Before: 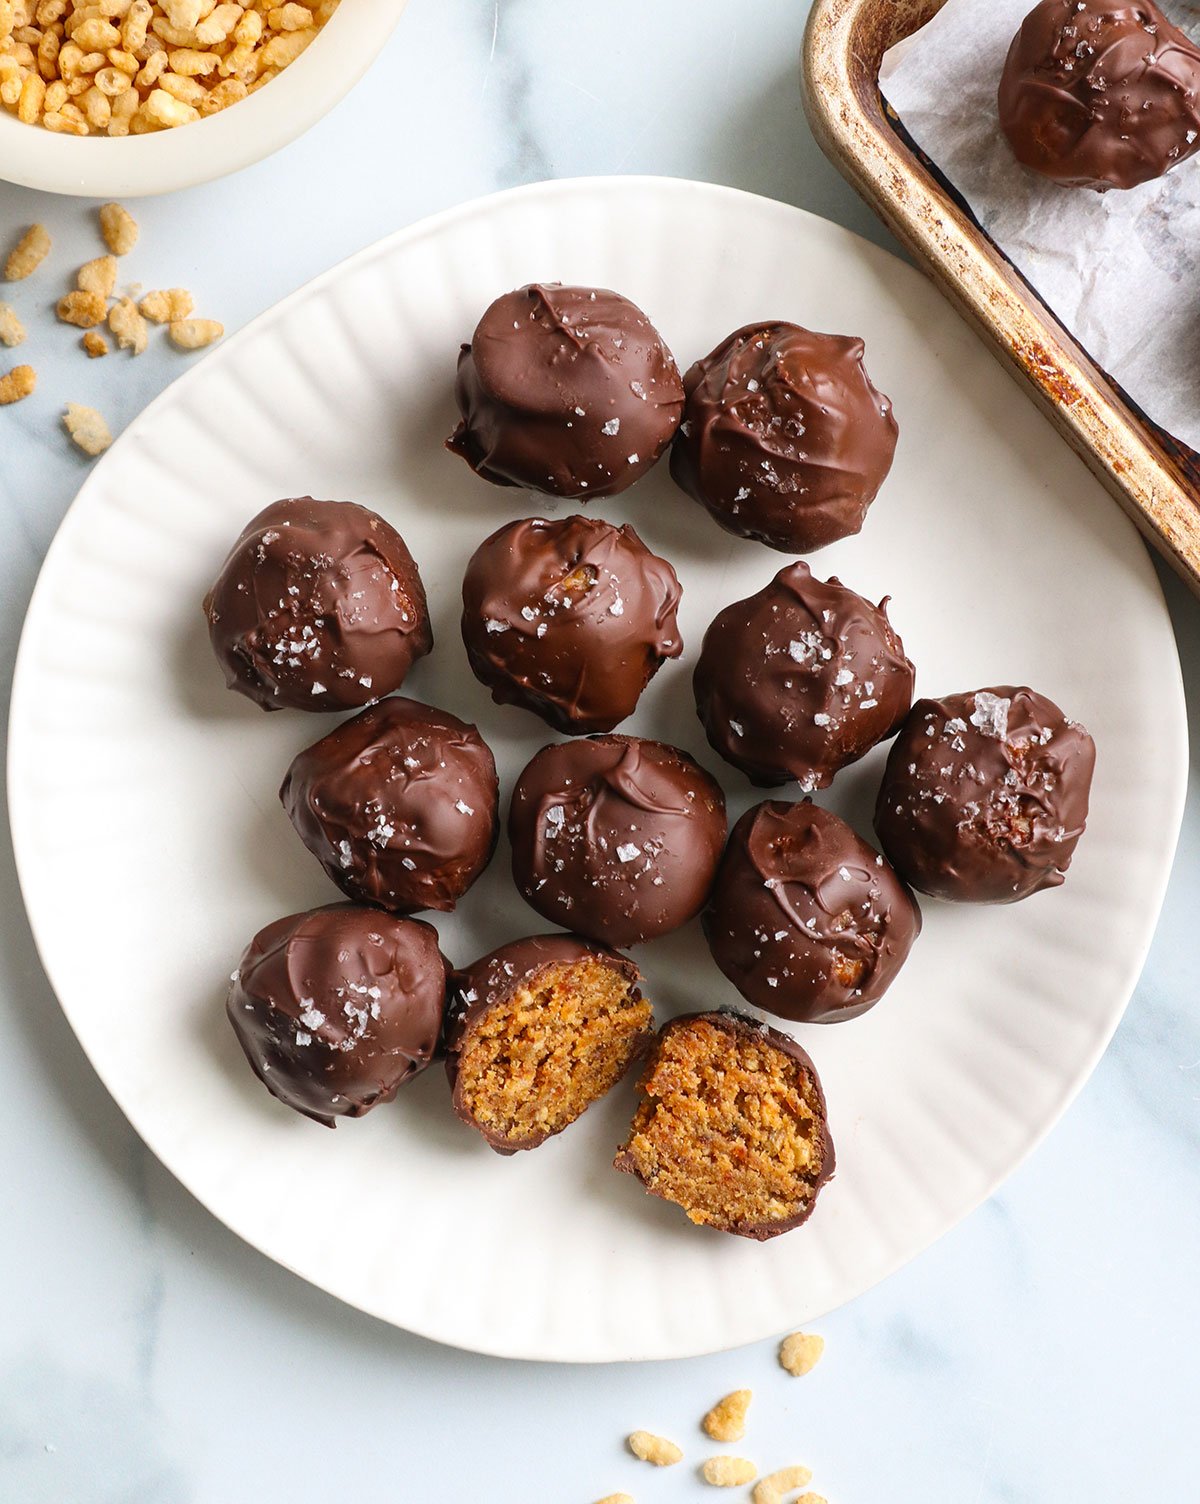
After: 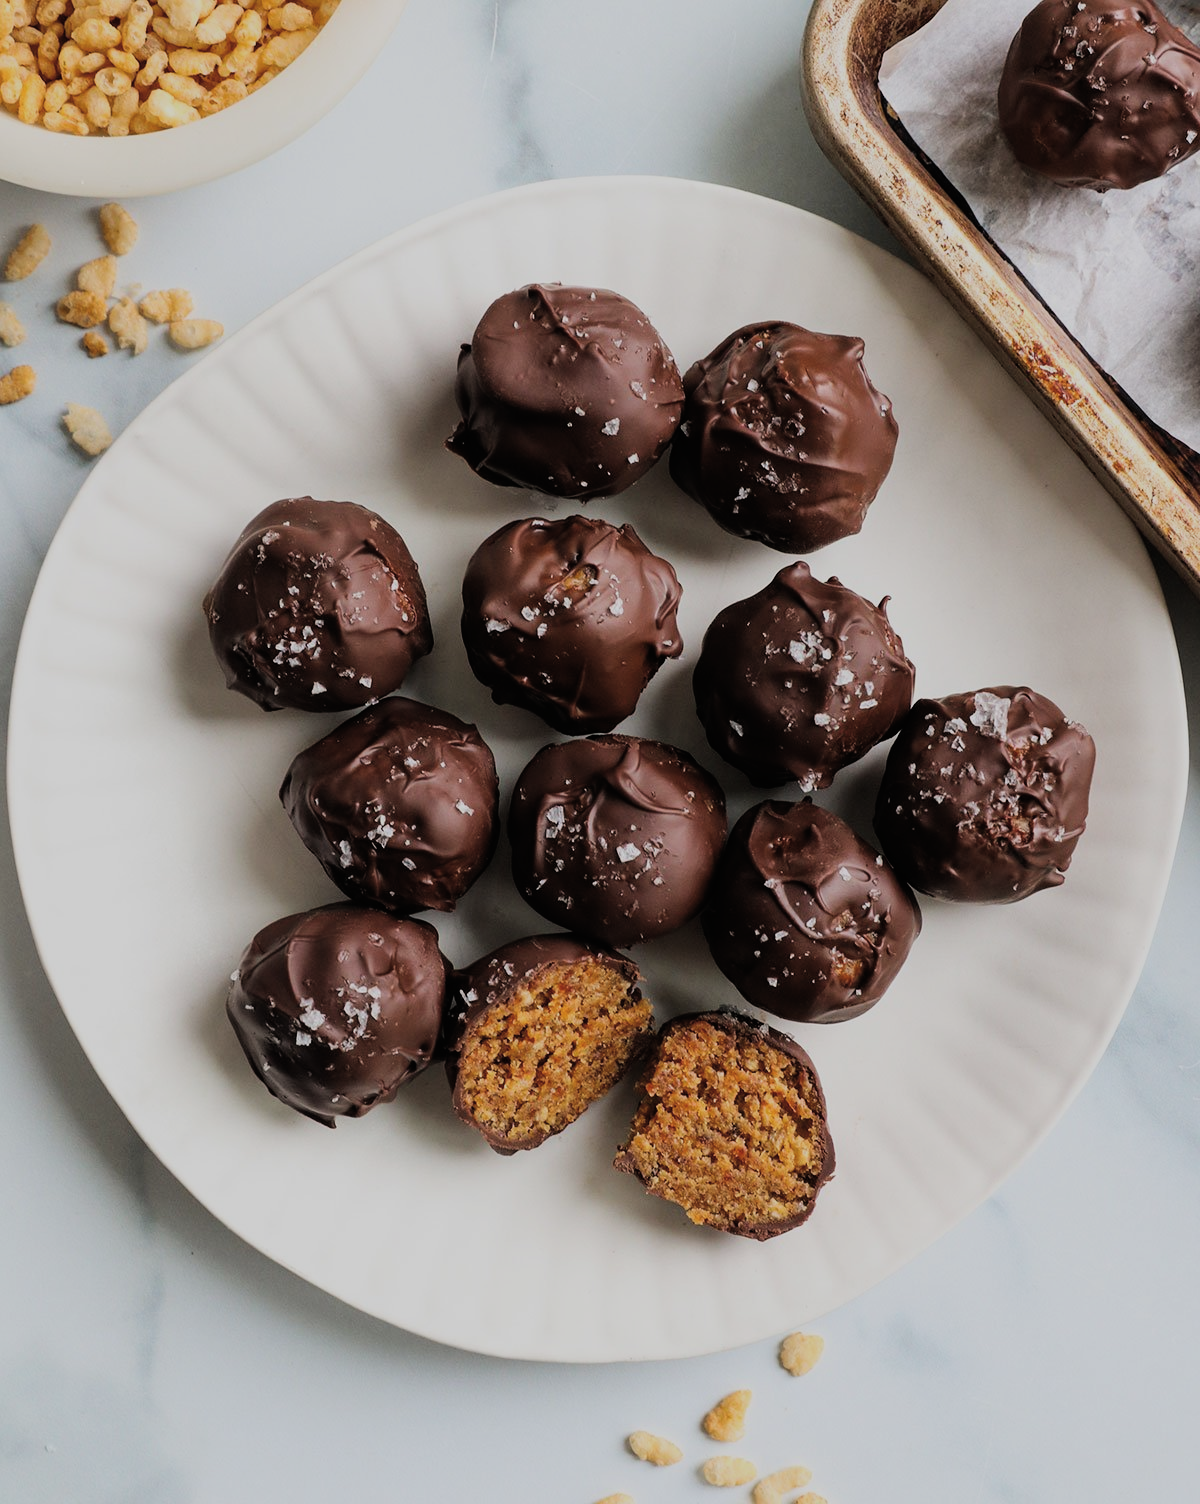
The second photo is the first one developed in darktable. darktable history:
exposure: black level correction -0.015, exposure -0.5 EV, compensate highlight preservation false
filmic rgb: black relative exposure -5 EV, hardness 2.88, contrast 1.2, highlights saturation mix -30%
